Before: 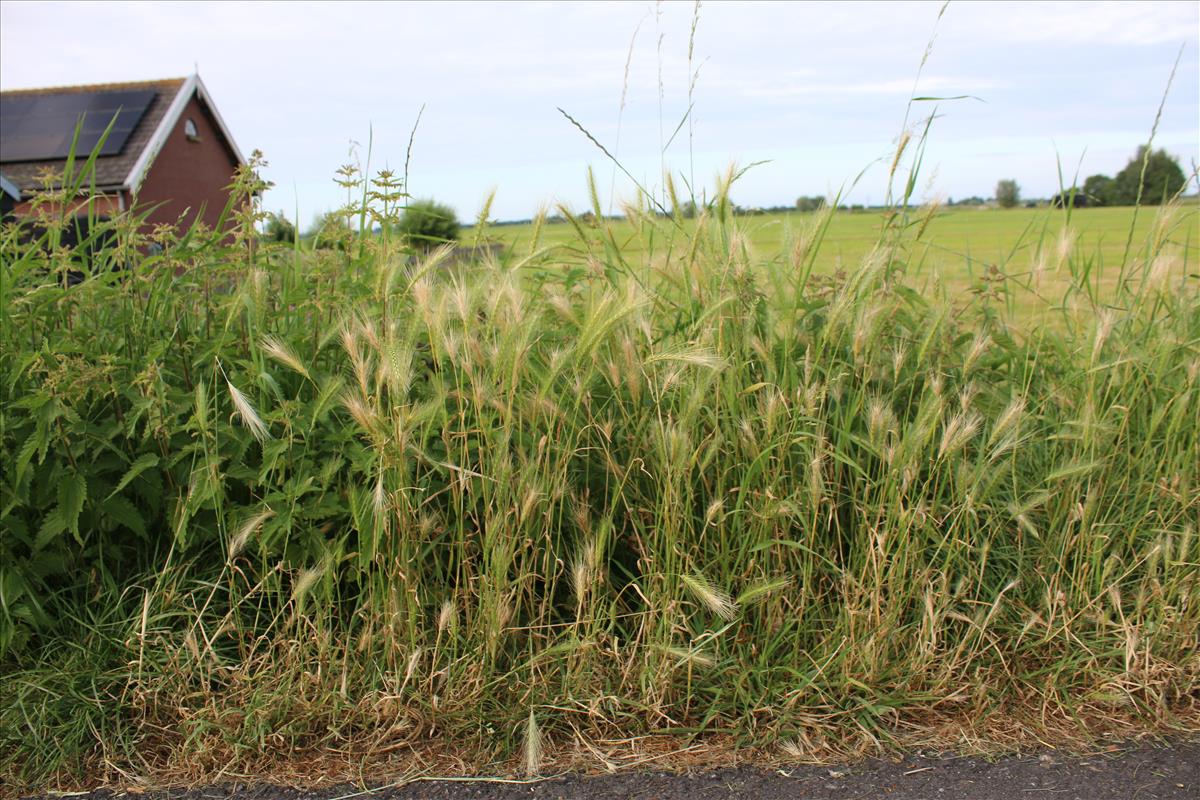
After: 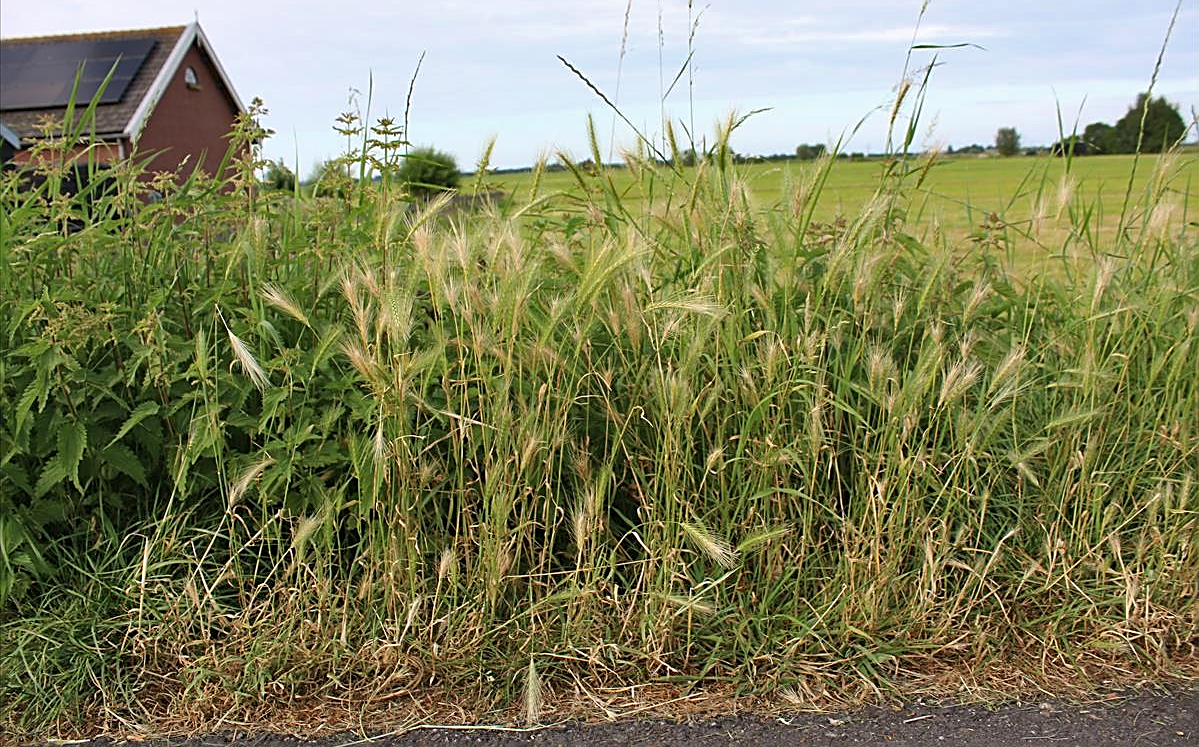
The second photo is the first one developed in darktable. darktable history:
shadows and highlights: highlights color adjustment 56.1%, low approximation 0.01, soften with gaussian
crop and rotate: top 6.578%
sharpen: amount 0.905
